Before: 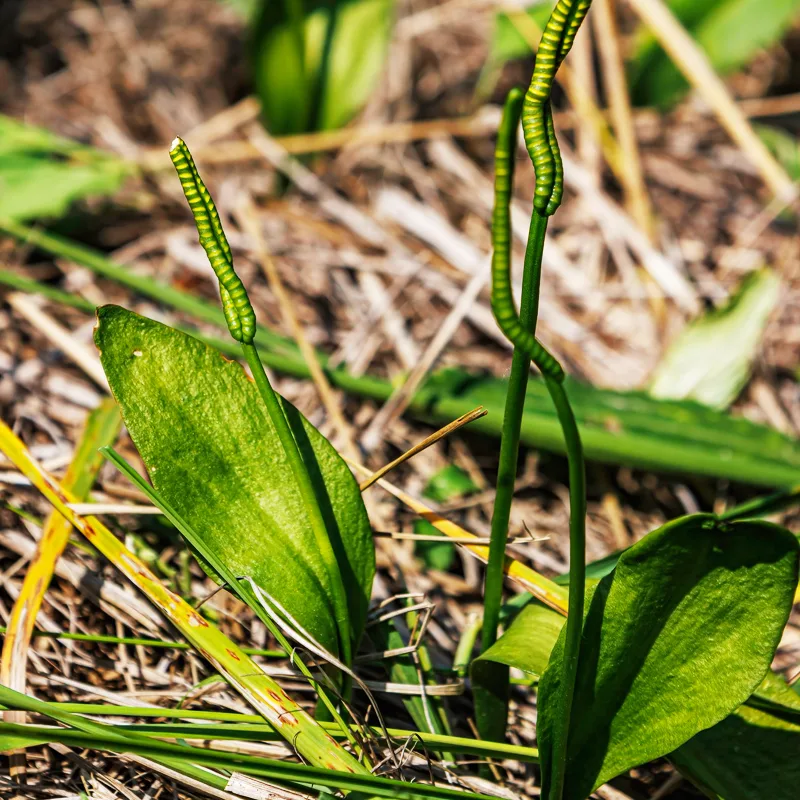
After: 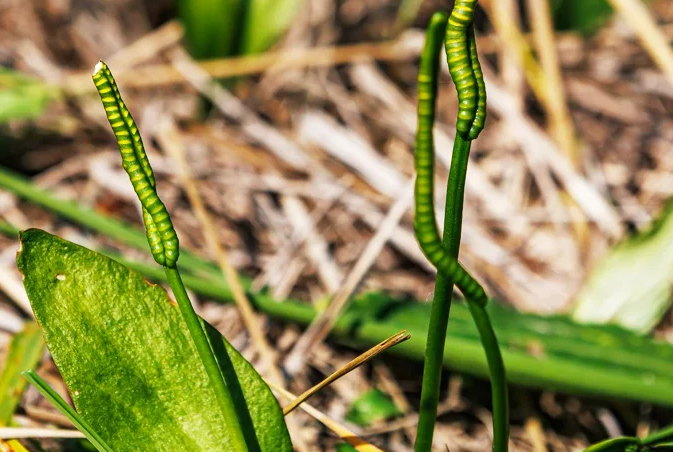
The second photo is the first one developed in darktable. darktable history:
crop and rotate: left 9.711%, top 9.605%, right 6.153%, bottom 33.852%
